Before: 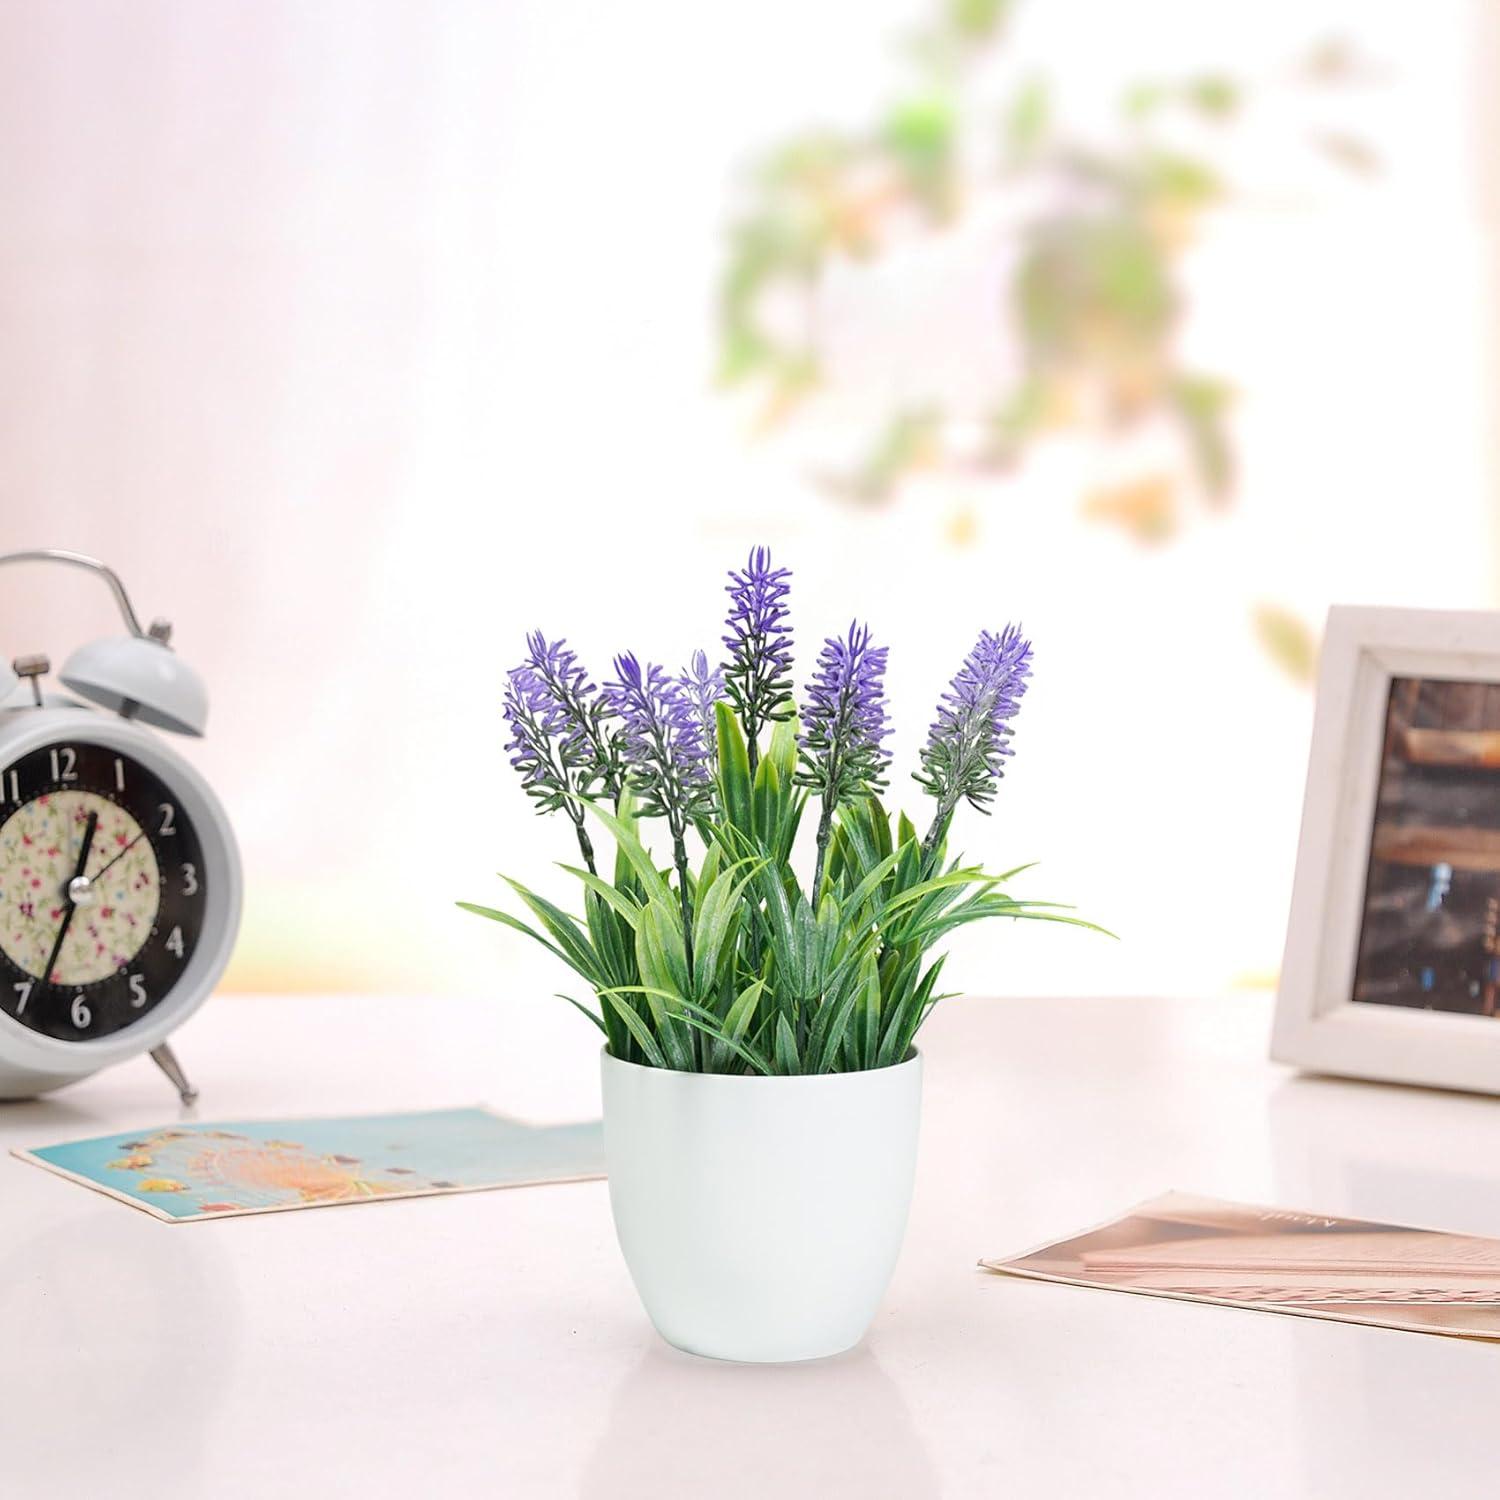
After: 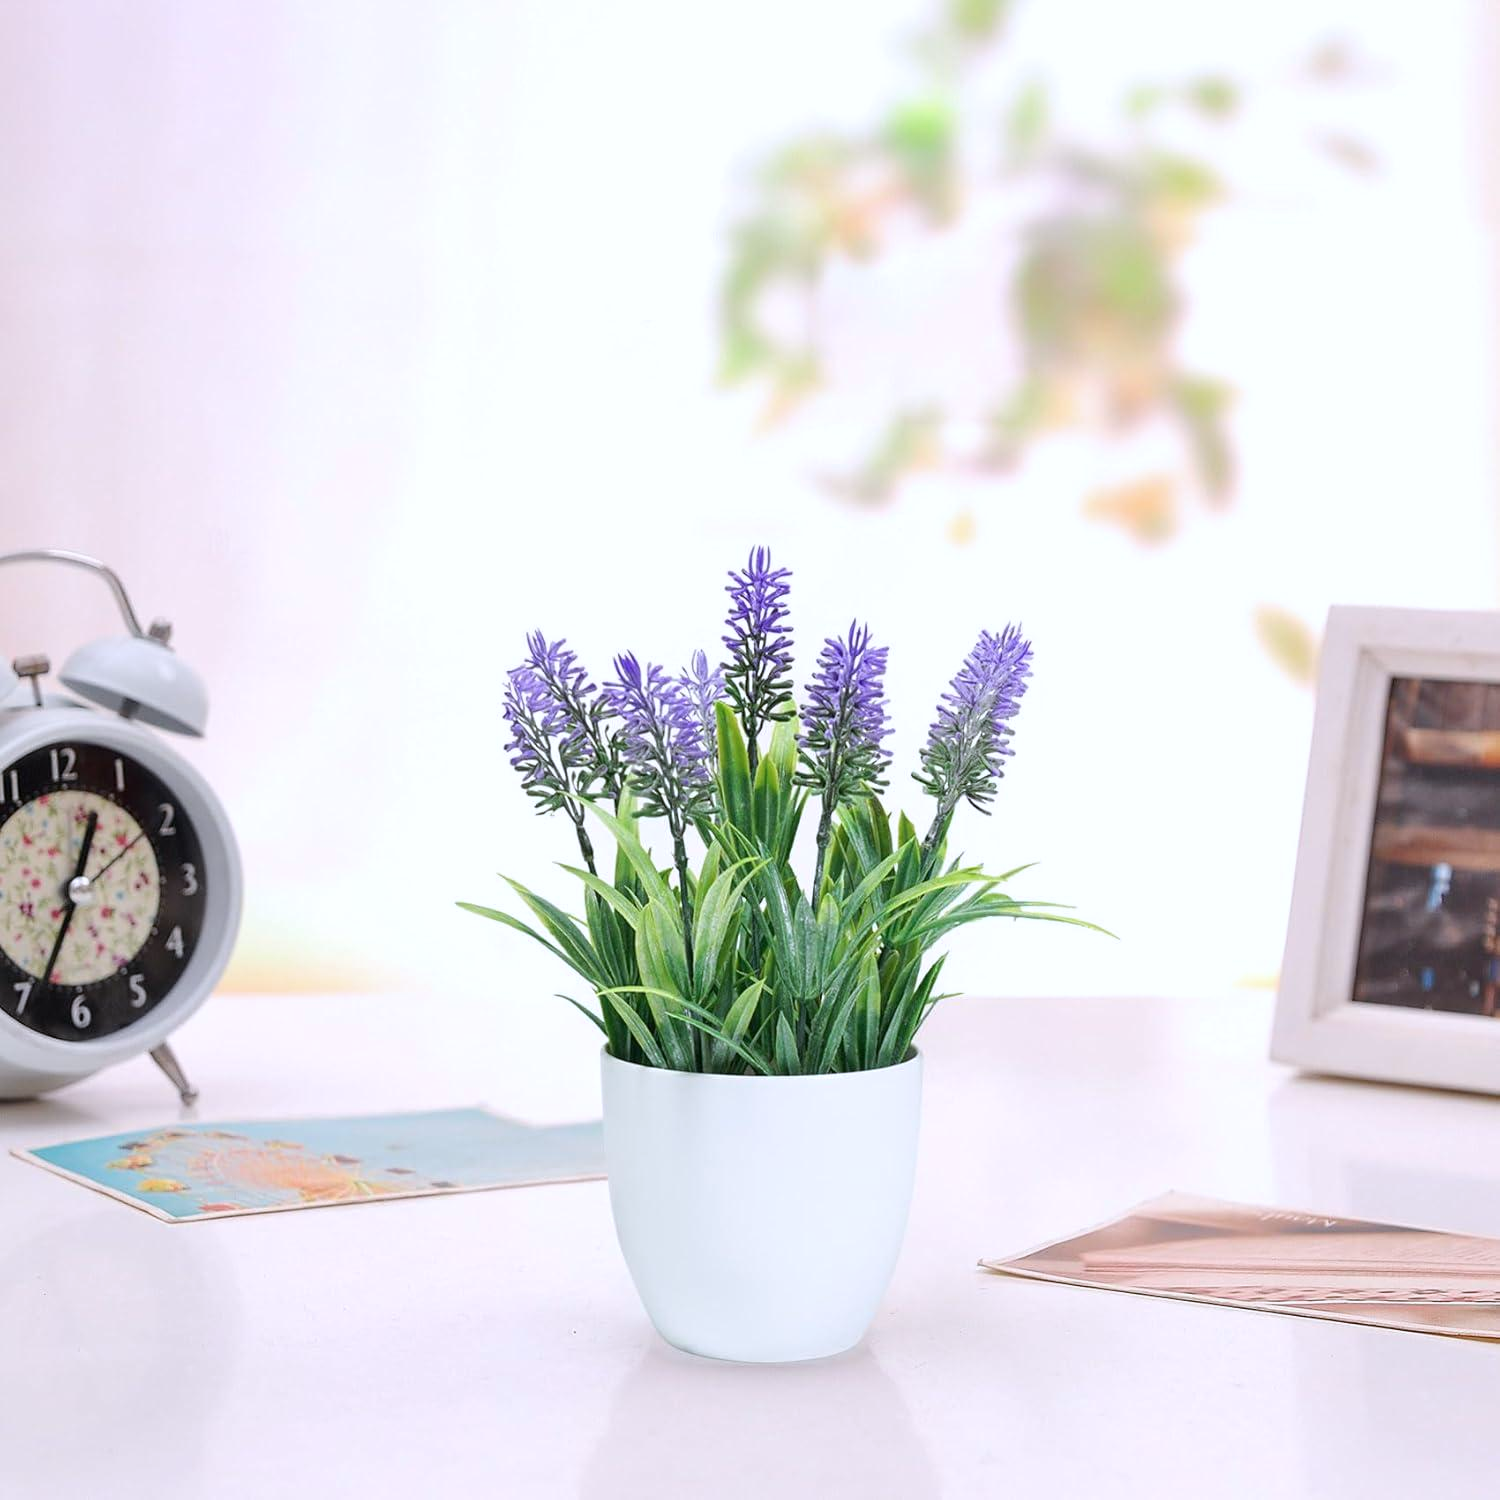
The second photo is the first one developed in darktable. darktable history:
levels: black 8.57%
color calibration: illuminant as shot in camera, x 0.358, y 0.373, temperature 4628.91 K
